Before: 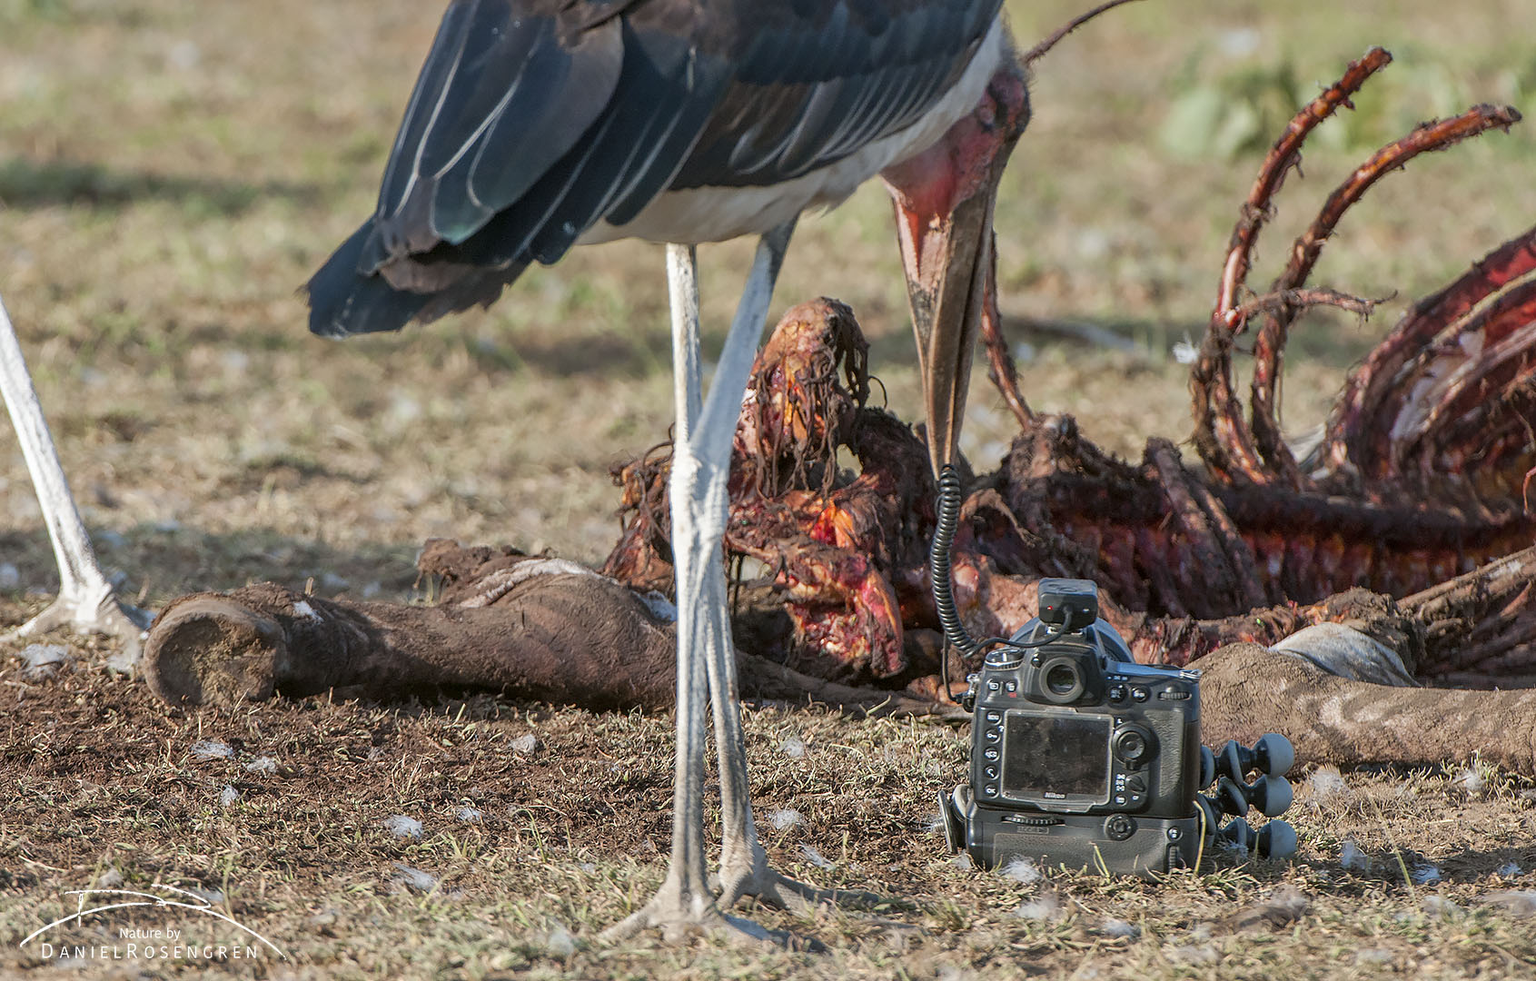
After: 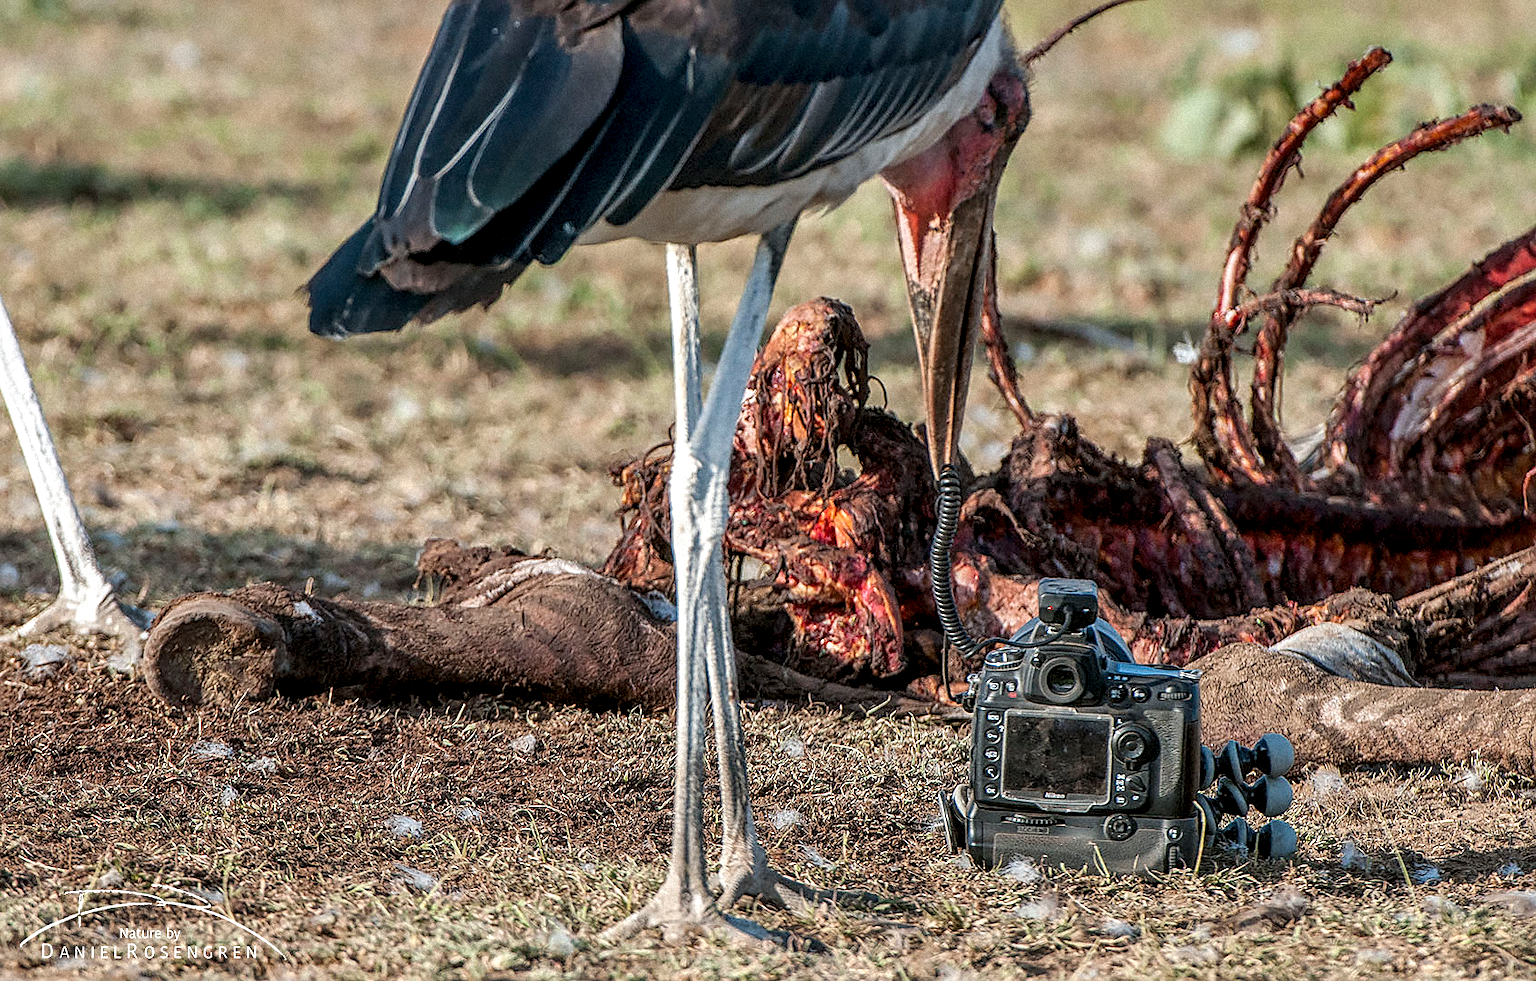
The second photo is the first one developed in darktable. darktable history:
sharpen: on, module defaults
local contrast: detail 150%
grain: mid-tones bias 0%
